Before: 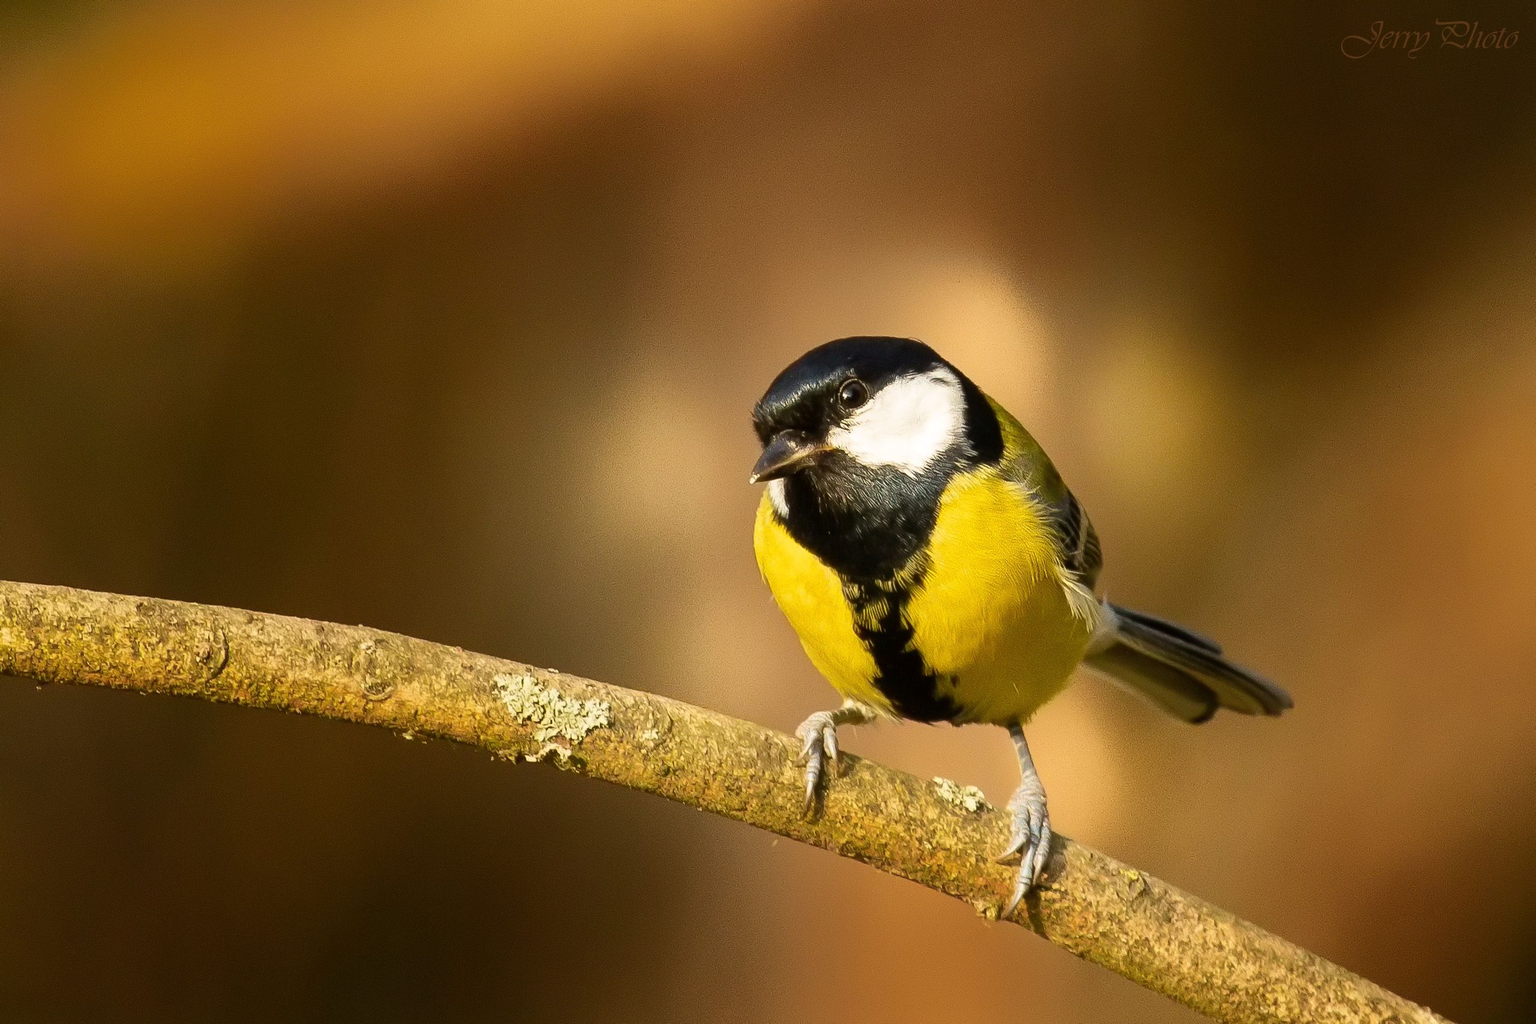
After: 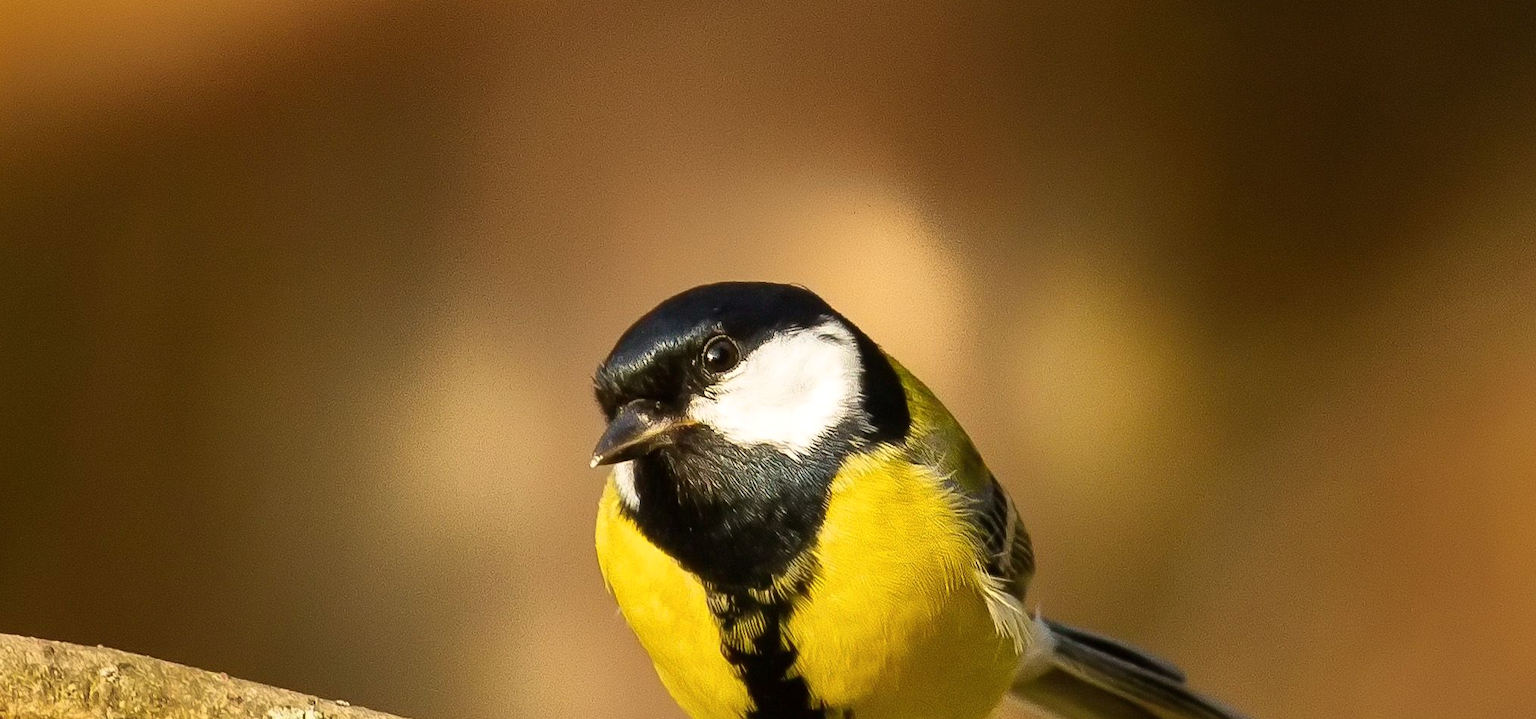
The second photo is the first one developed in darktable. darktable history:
crop: left 18.329%, top 11.072%, right 2.293%, bottom 33.129%
shadows and highlights: shadows 12.32, white point adjustment 1.35, soften with gaussian
